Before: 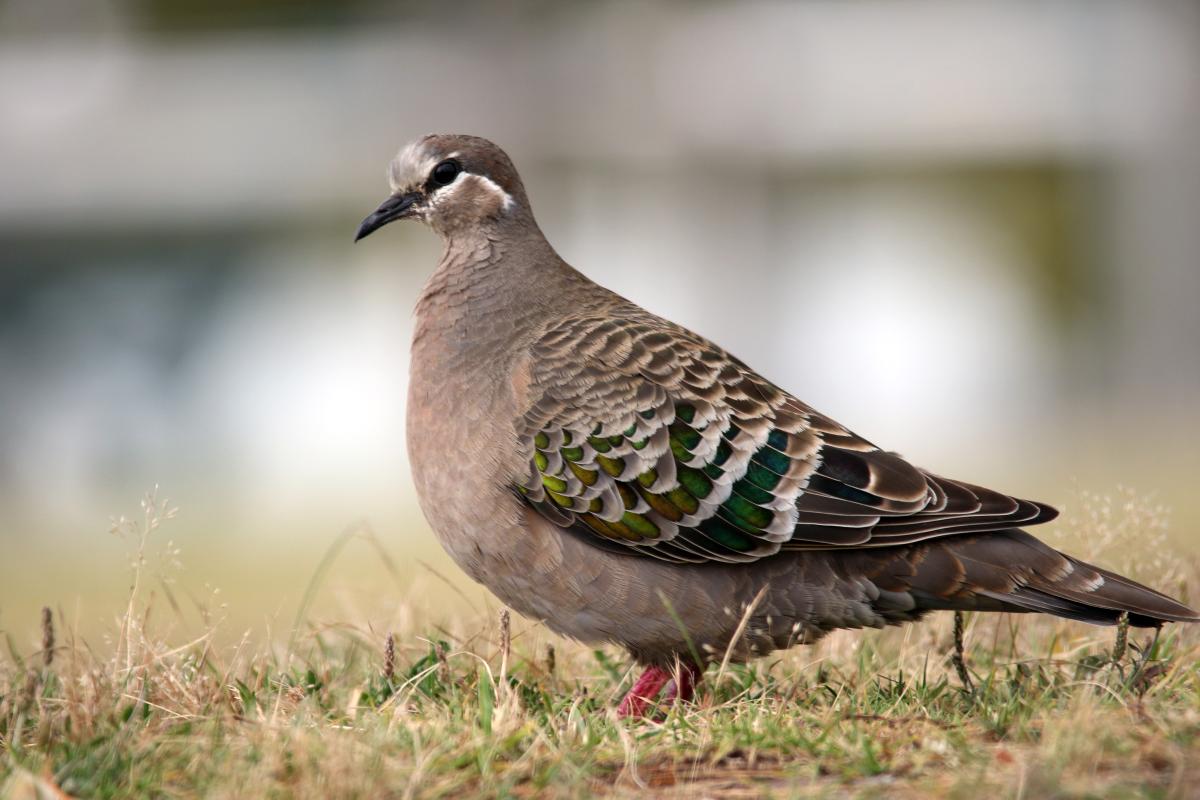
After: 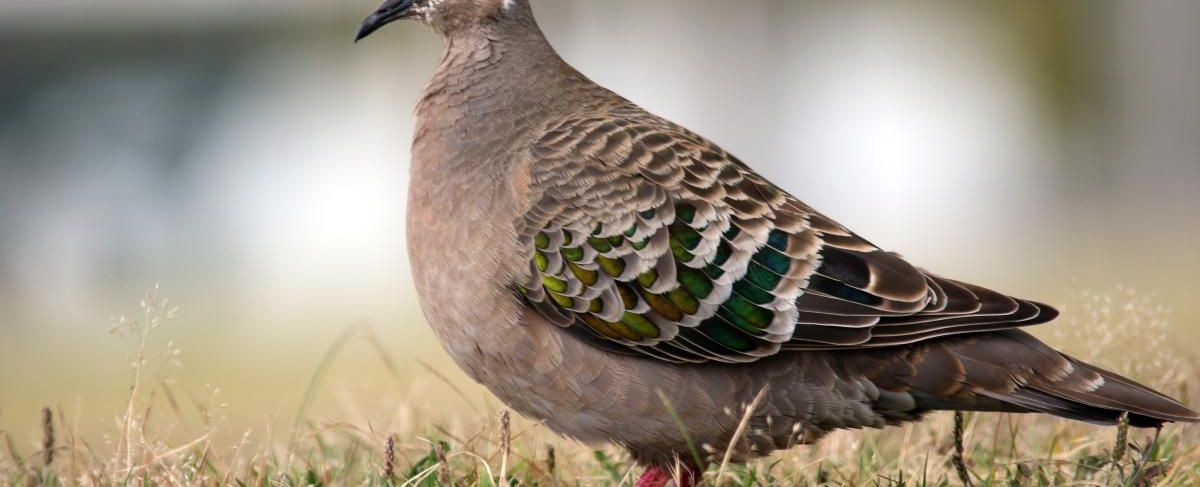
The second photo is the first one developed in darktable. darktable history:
crop and rotate: top 25.11%, bottom 13.982%
